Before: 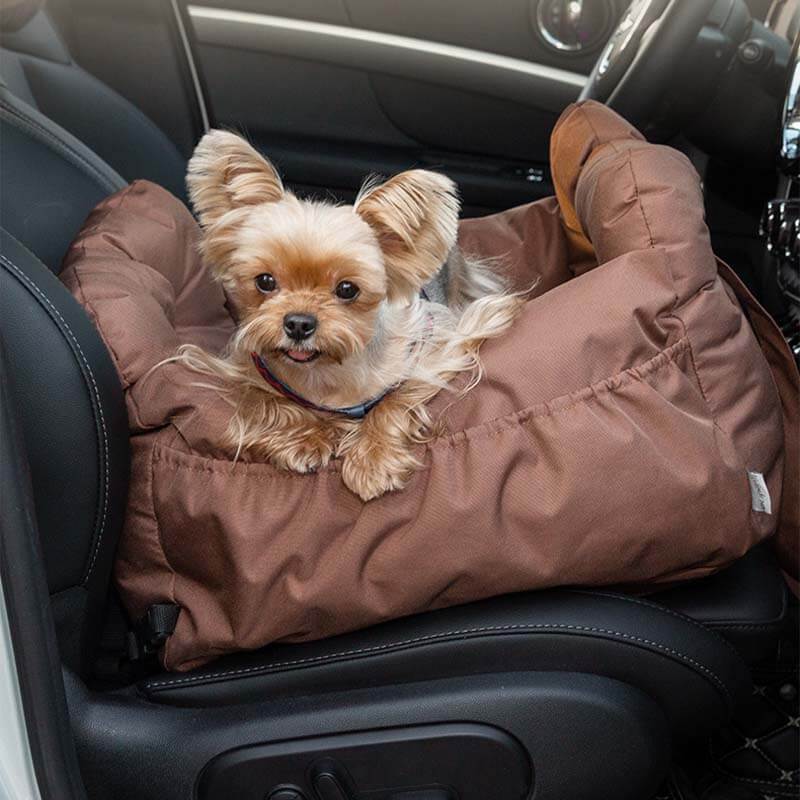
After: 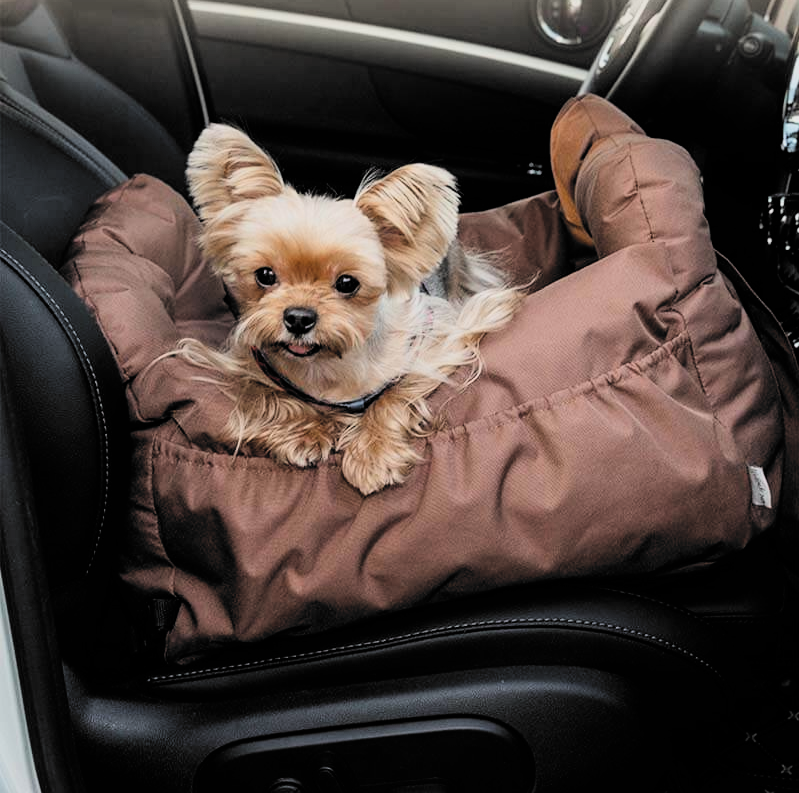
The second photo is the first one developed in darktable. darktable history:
crop: top 0.844%, right 0.004%
filmic rgb: black relative exposure -5.11 EV, white relative exposure 3.98 EV, hardness 2.88, contrast 1.389, highlights saturation mix -29.79%, color science v6 (2022)
exposure: black level correction -0.004, exposure 0.052 EV, compensate highlight preservation false
